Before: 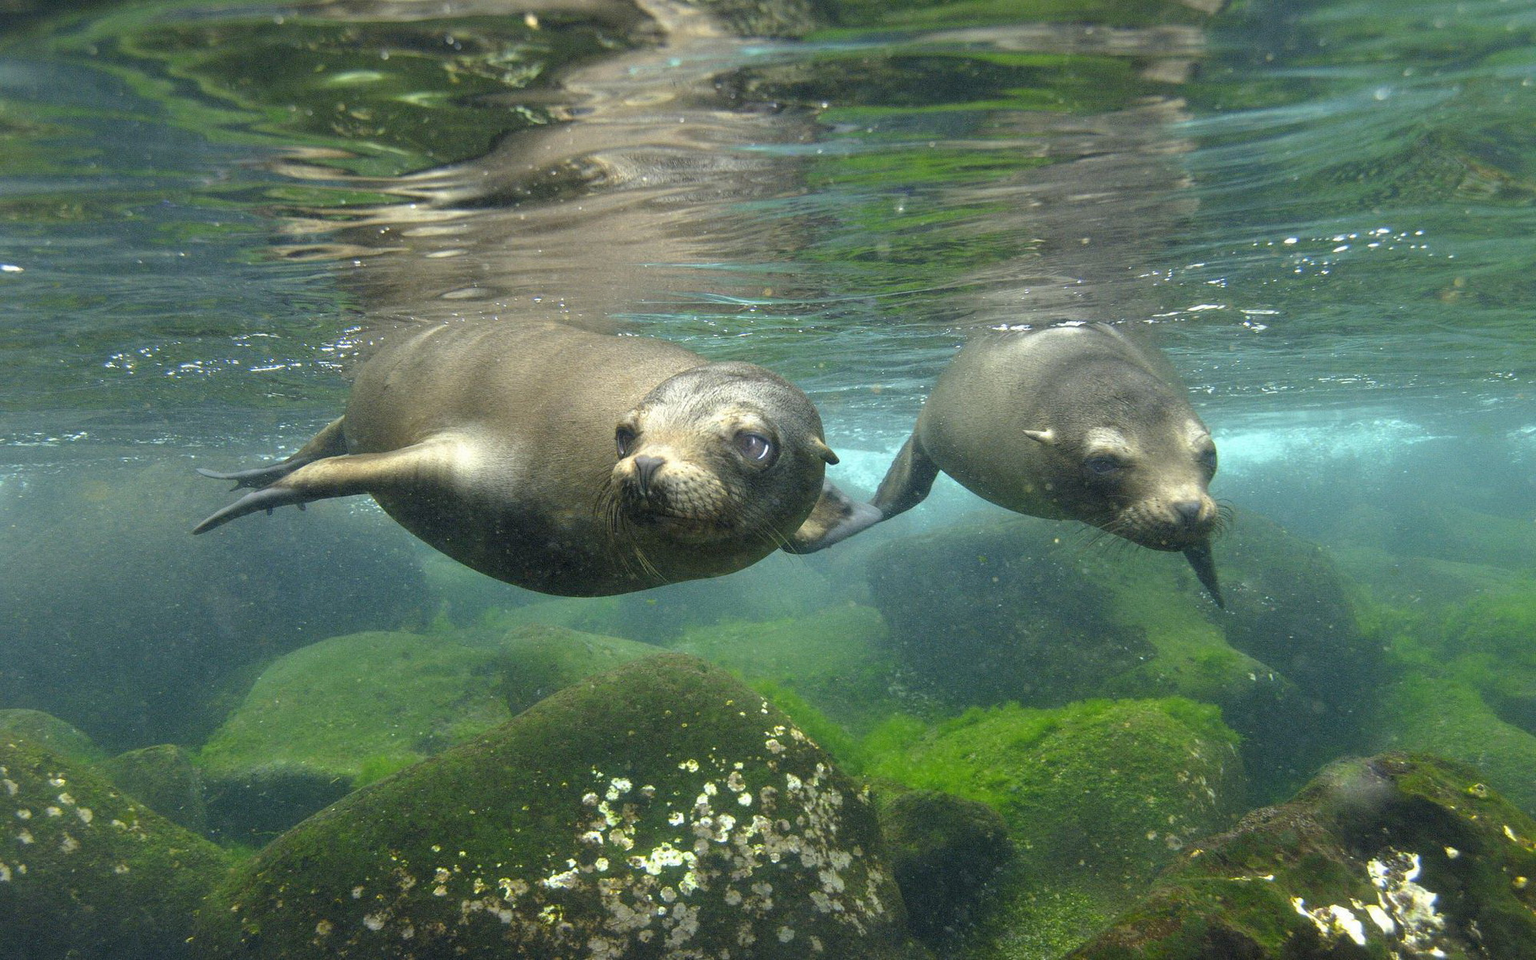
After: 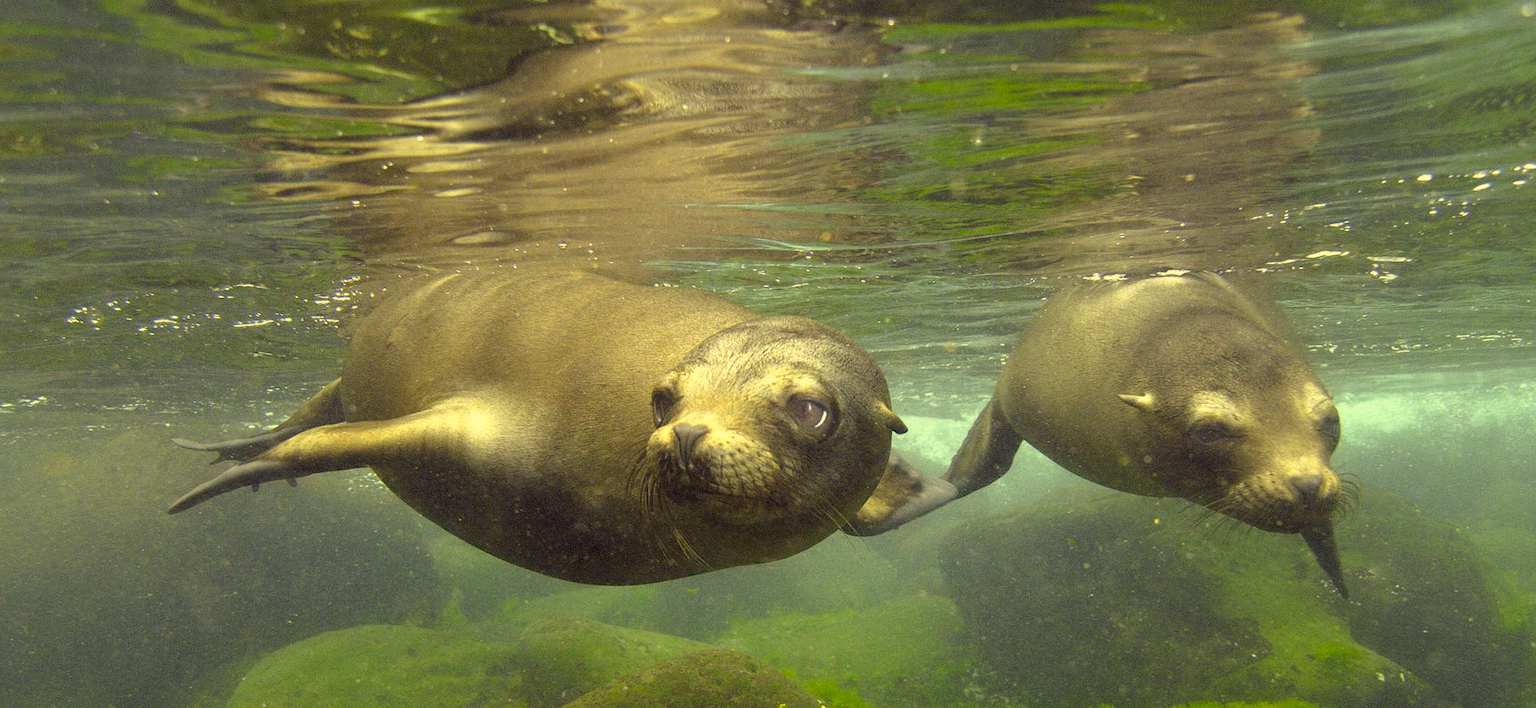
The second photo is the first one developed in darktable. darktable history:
color correction: highlights a* -0.37, highlights b* 39.59, shadows a* 9.49, shadows b* -0.776
crop: left 3.027%, top 8.961%, right 9.628%, bottom 26.459%
